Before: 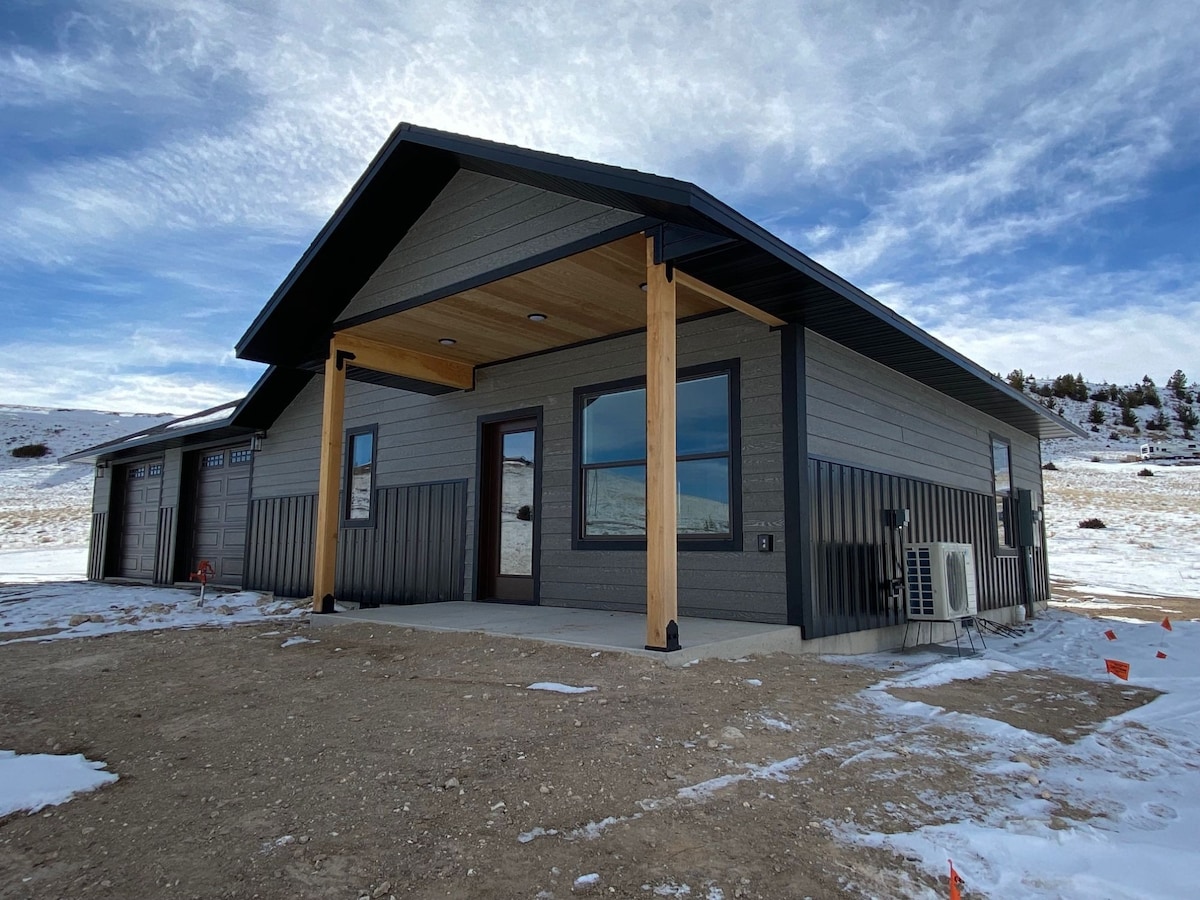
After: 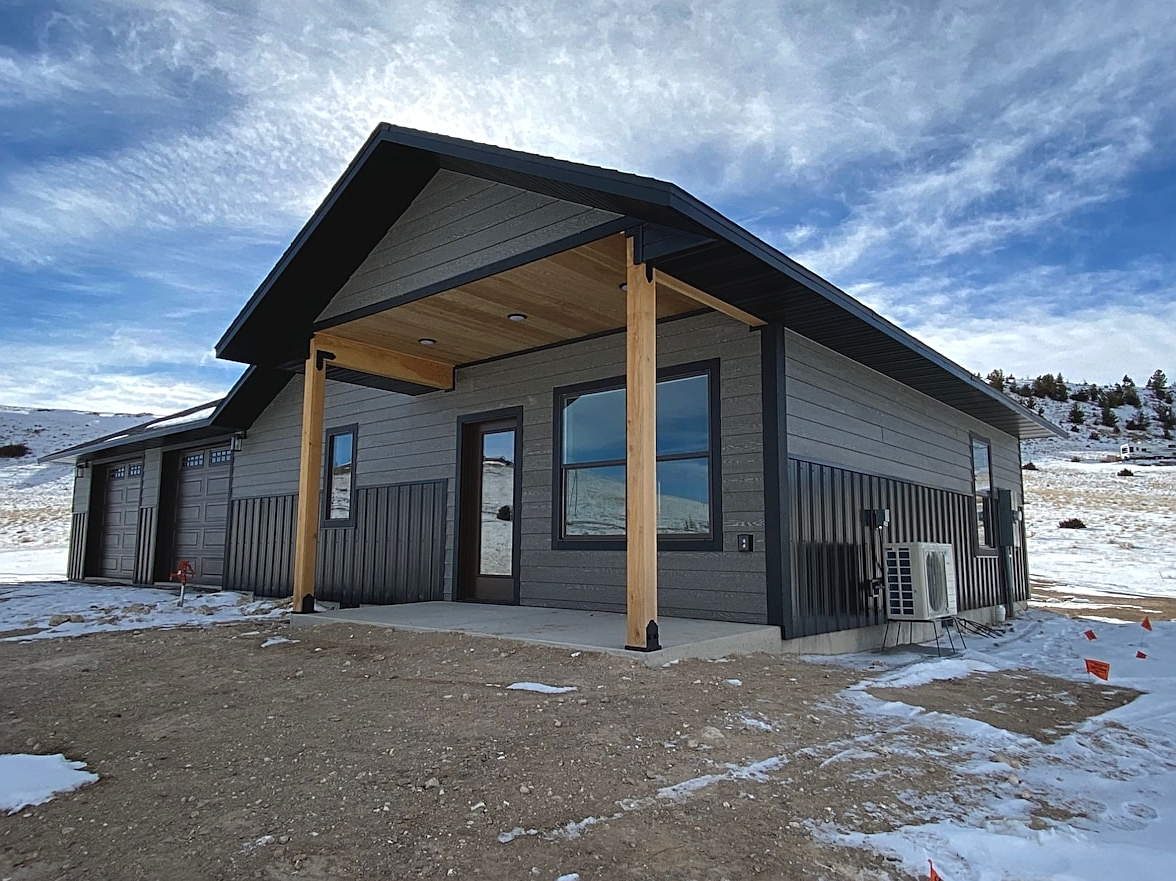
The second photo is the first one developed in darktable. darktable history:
sharpen: on, module defaults
exposure: black level correction -0.005, exposure 0.056 EV, compensate highlight preservation false
shadows and highlights: shadows 33.2, highlights -47.62, compress 49.86%, soften with gaussian
crop: left 1.676%, right 0.289%, bottom 2.033%
